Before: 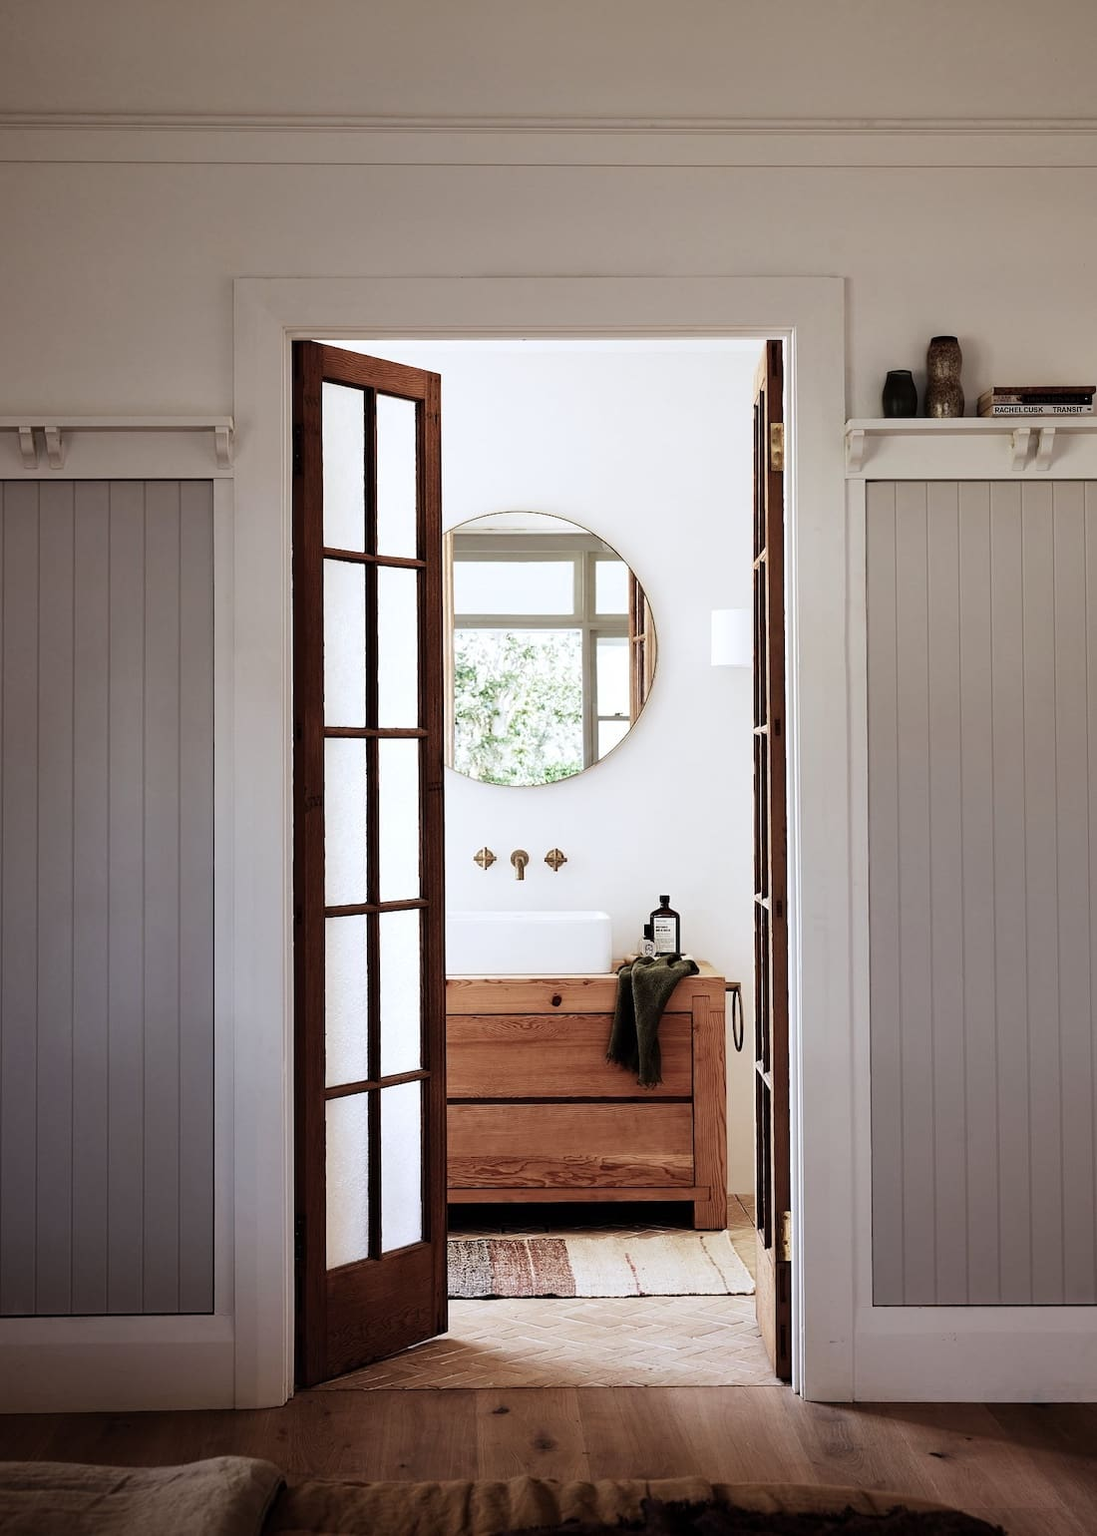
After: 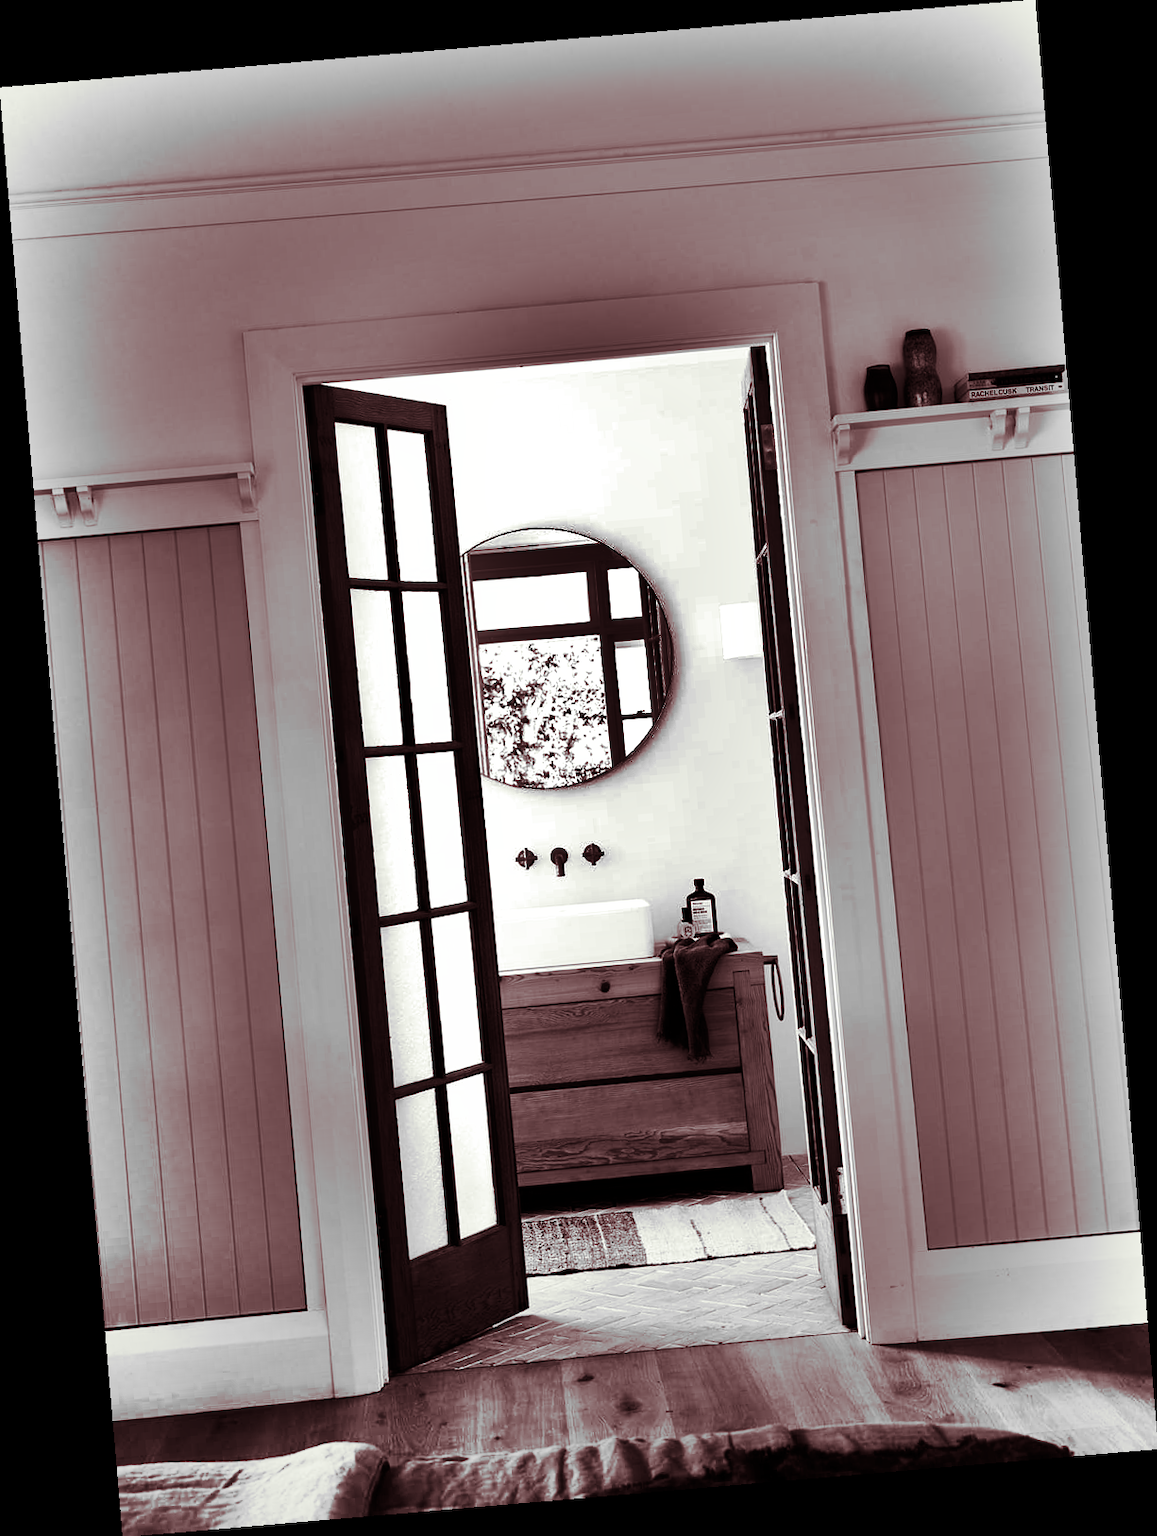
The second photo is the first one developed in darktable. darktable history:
exposure: exposure 0.3 EV, compensate highlight preservation false
shadows and highlights: radius 123.98, shadows 100, white point adjustment -3, highlights -100, highlights color adjustment 89.84%, soften with gaussian
fill light: on, module defaults
rotate and perspective: rotation -4.86°, automatic cropping off
monochrome: on, module defaults
split-toning: on, module defaults
contrast brightness saturation: contrast 0.1, brightness -0.26, saturation 0.14
velvia: on, module defaults
